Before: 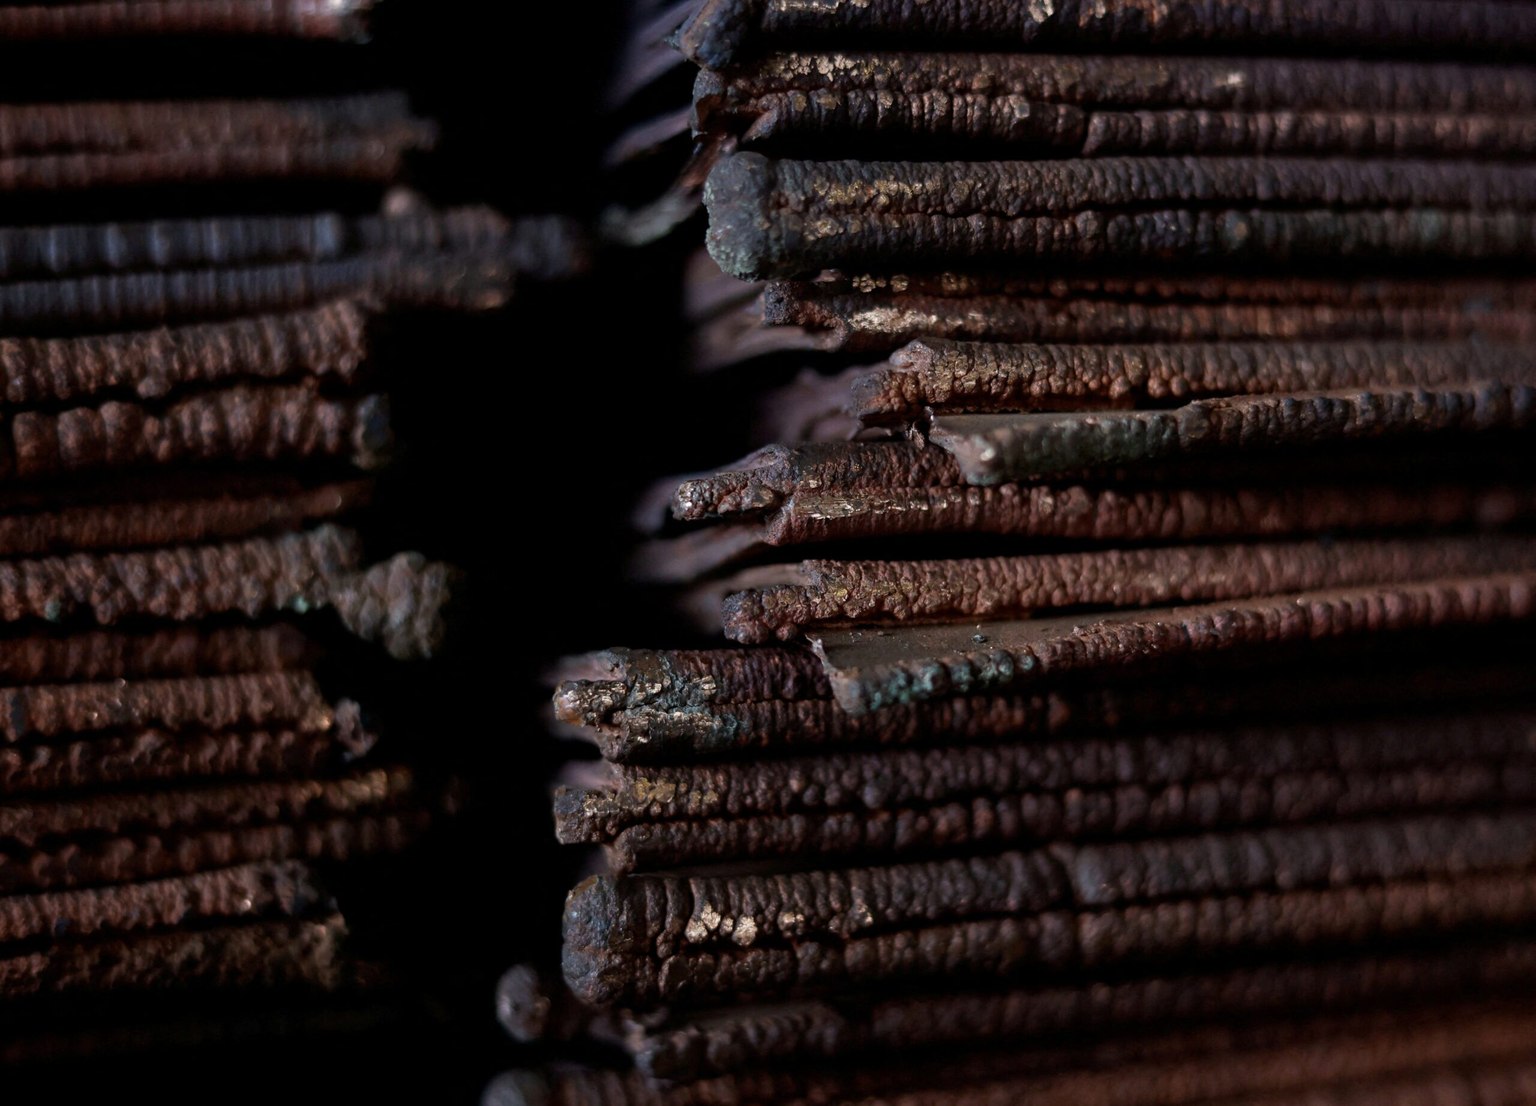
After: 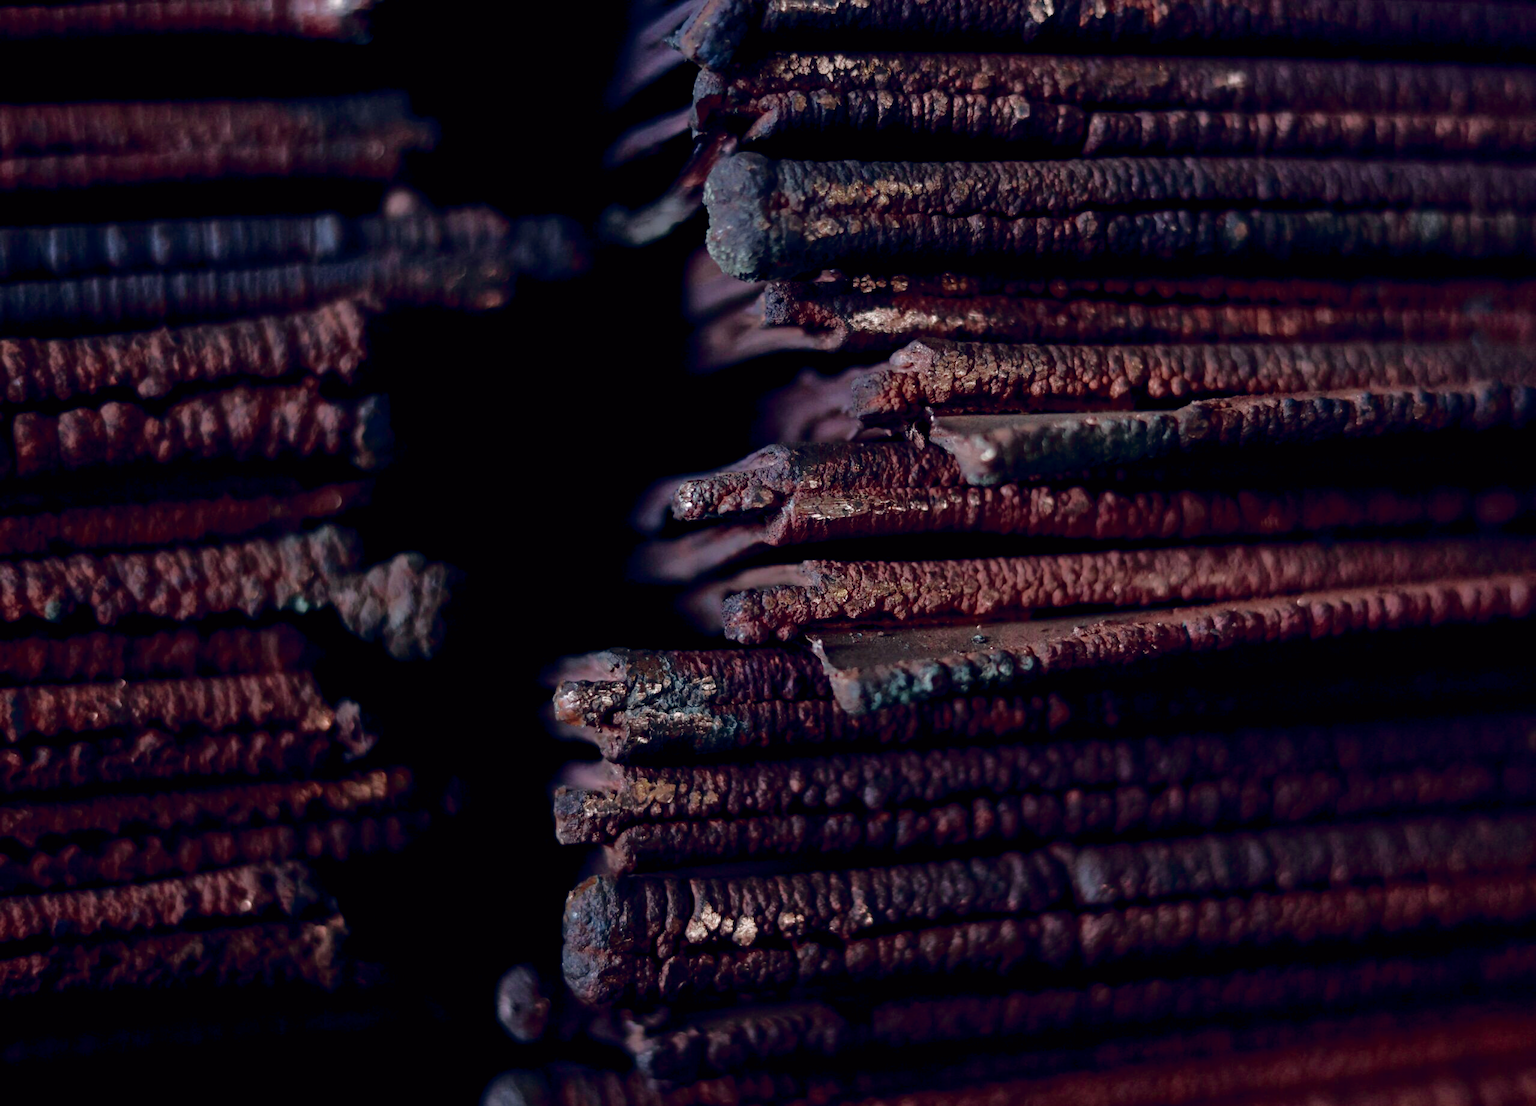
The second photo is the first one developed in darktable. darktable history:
color balance rgb: global offset › chroma 0.1%, global offset › hue 253.86°, perceptual saturation grading › global saturation 20%, perceptual saturation grading › highlights -49.854%, perceptual saturation grading › shadows 24.366%, global vibrance -23.77%
tone curve: curves: ch0 [(0, 0) (0.126, 0.061) (0.362, 0.382) (0.498, 0.498) (0.706, 0.712) (1, 1)]; ch1 [(0, 0) (0.5, 0.505) (0.55, 0.578) (1, 1)]; ch2 [(0, 0) (0.44, 0.424) (0.489, 0.483) (0.537, 0.538) (1, 1)], color space Lab, independent channels, preserve colors none
